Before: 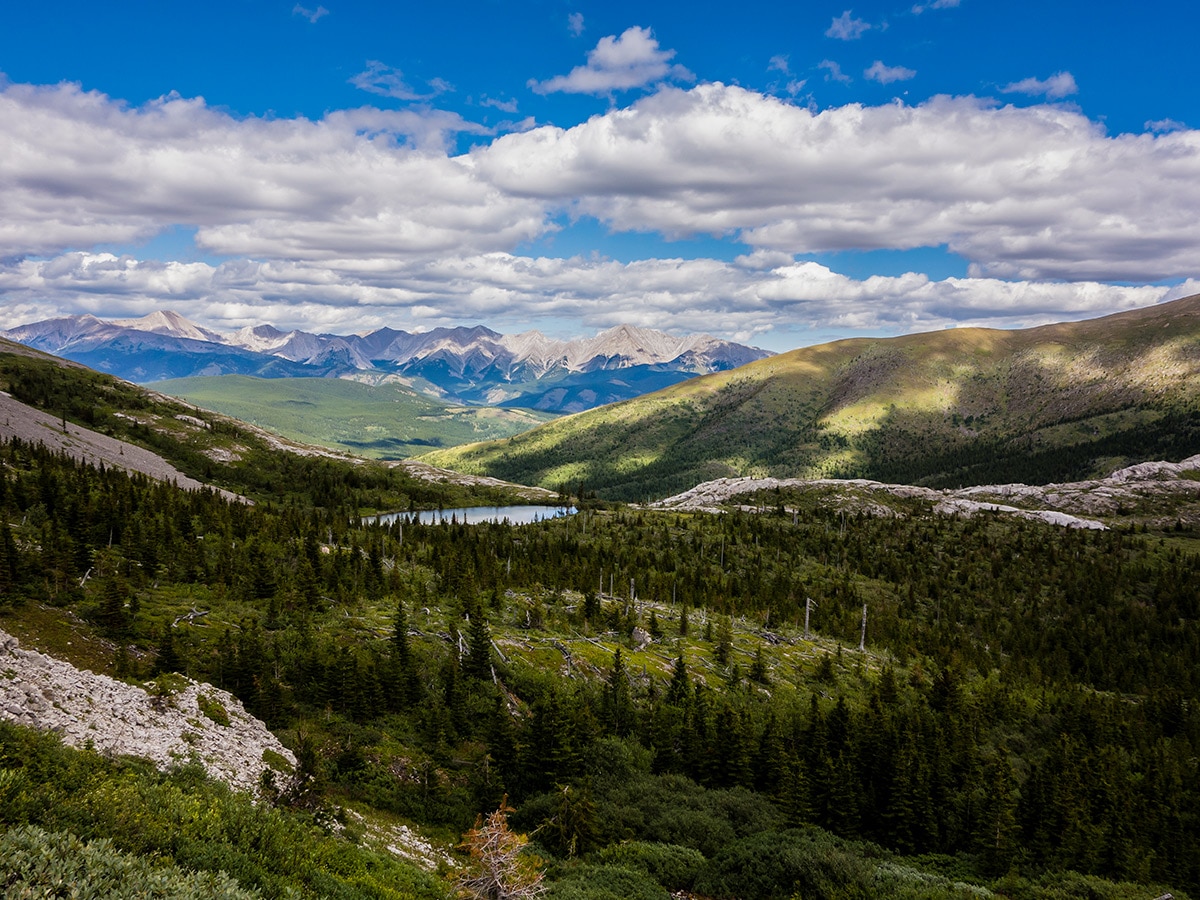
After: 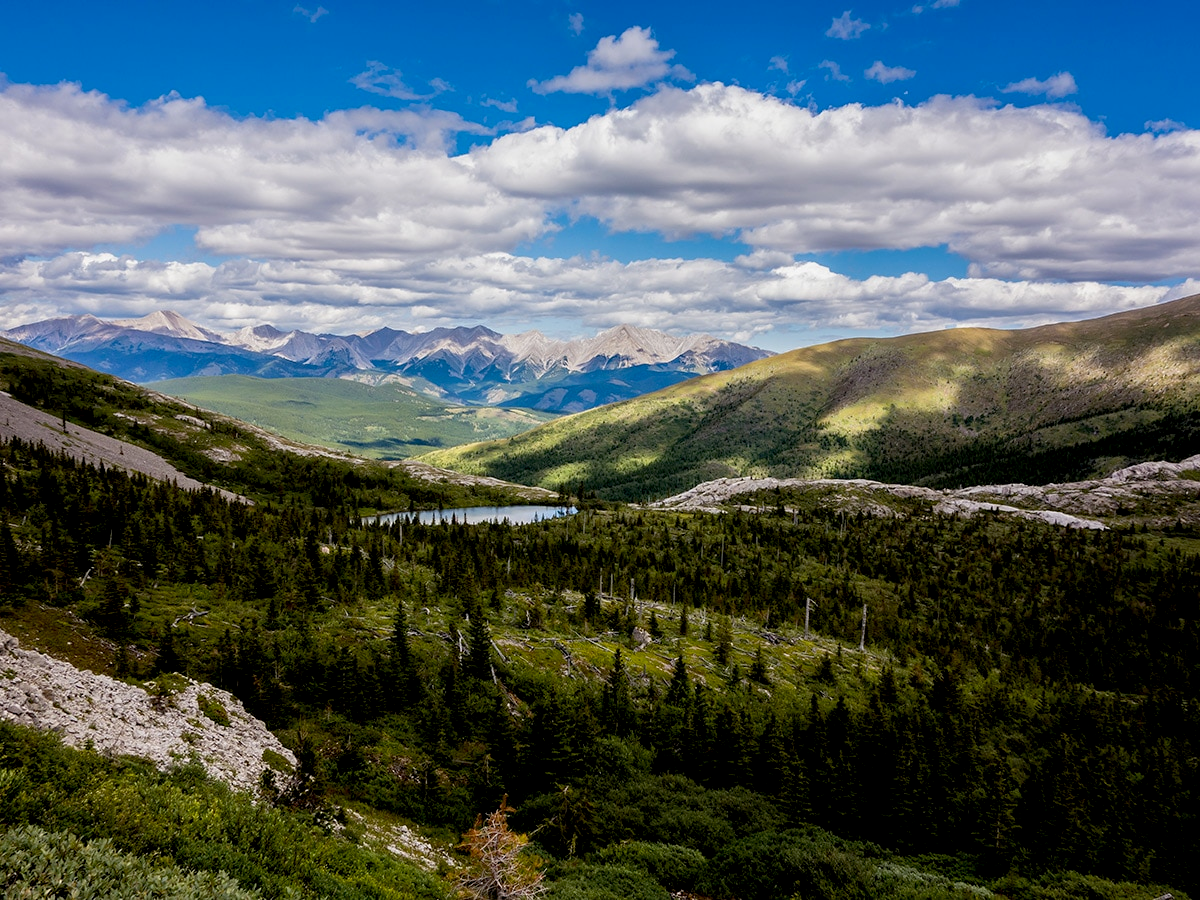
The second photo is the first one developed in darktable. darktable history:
exposure: black level correction 0.009, exposure 0.017 EV, compensate highlight preservation false
